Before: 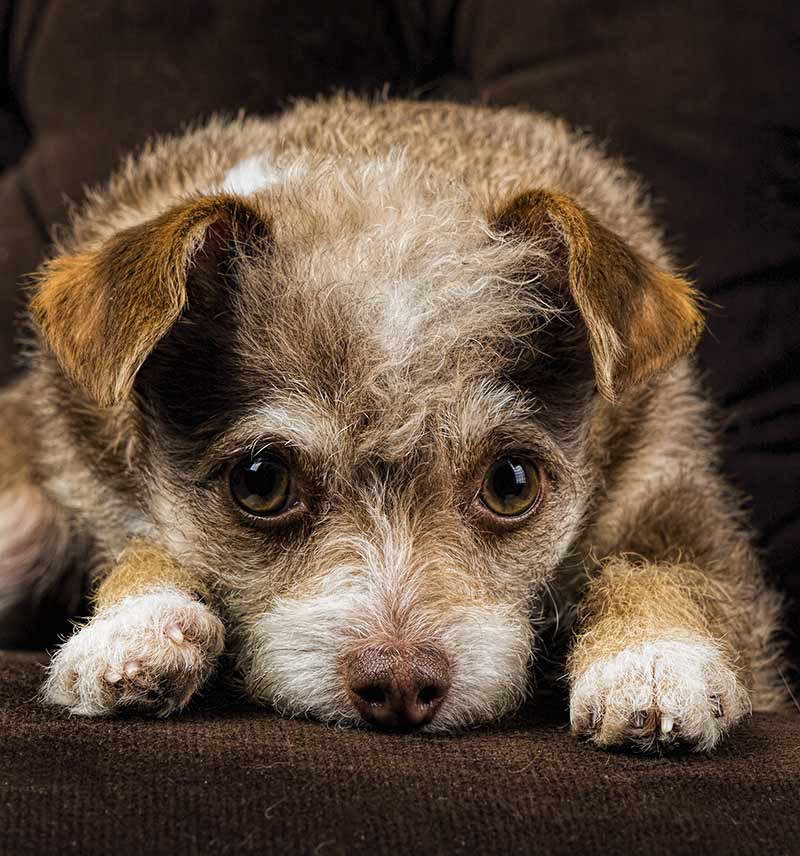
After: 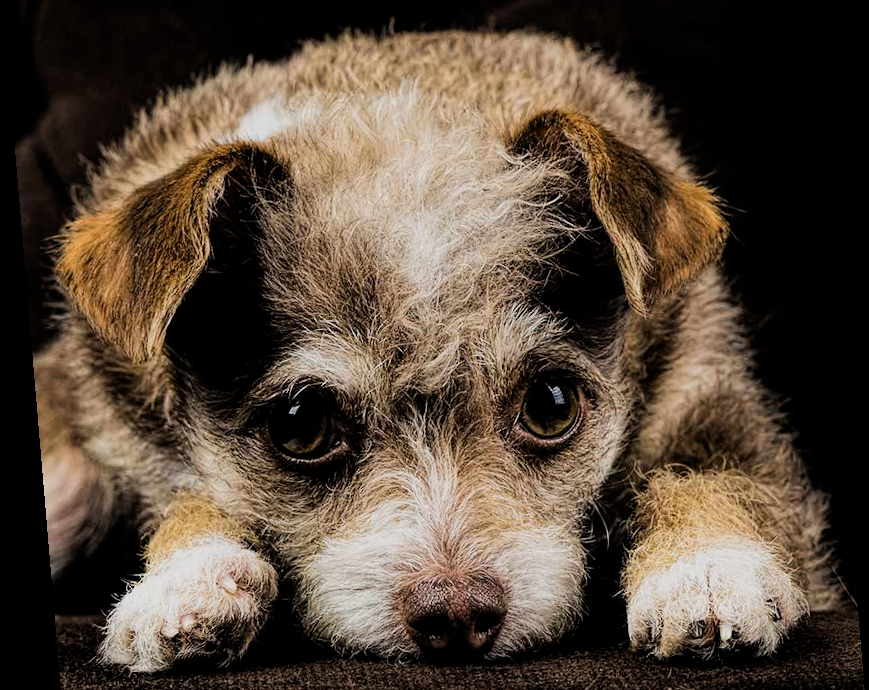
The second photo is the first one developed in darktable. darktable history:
rotate and perspective: rotation -4.86°, automatic cropping off
crop: top 11.038%, bottom 13.962%
filmic rgb: black relative exposure -5 EV, hardness 2.88, contrast 1.3, highlights saturation mix -30%
